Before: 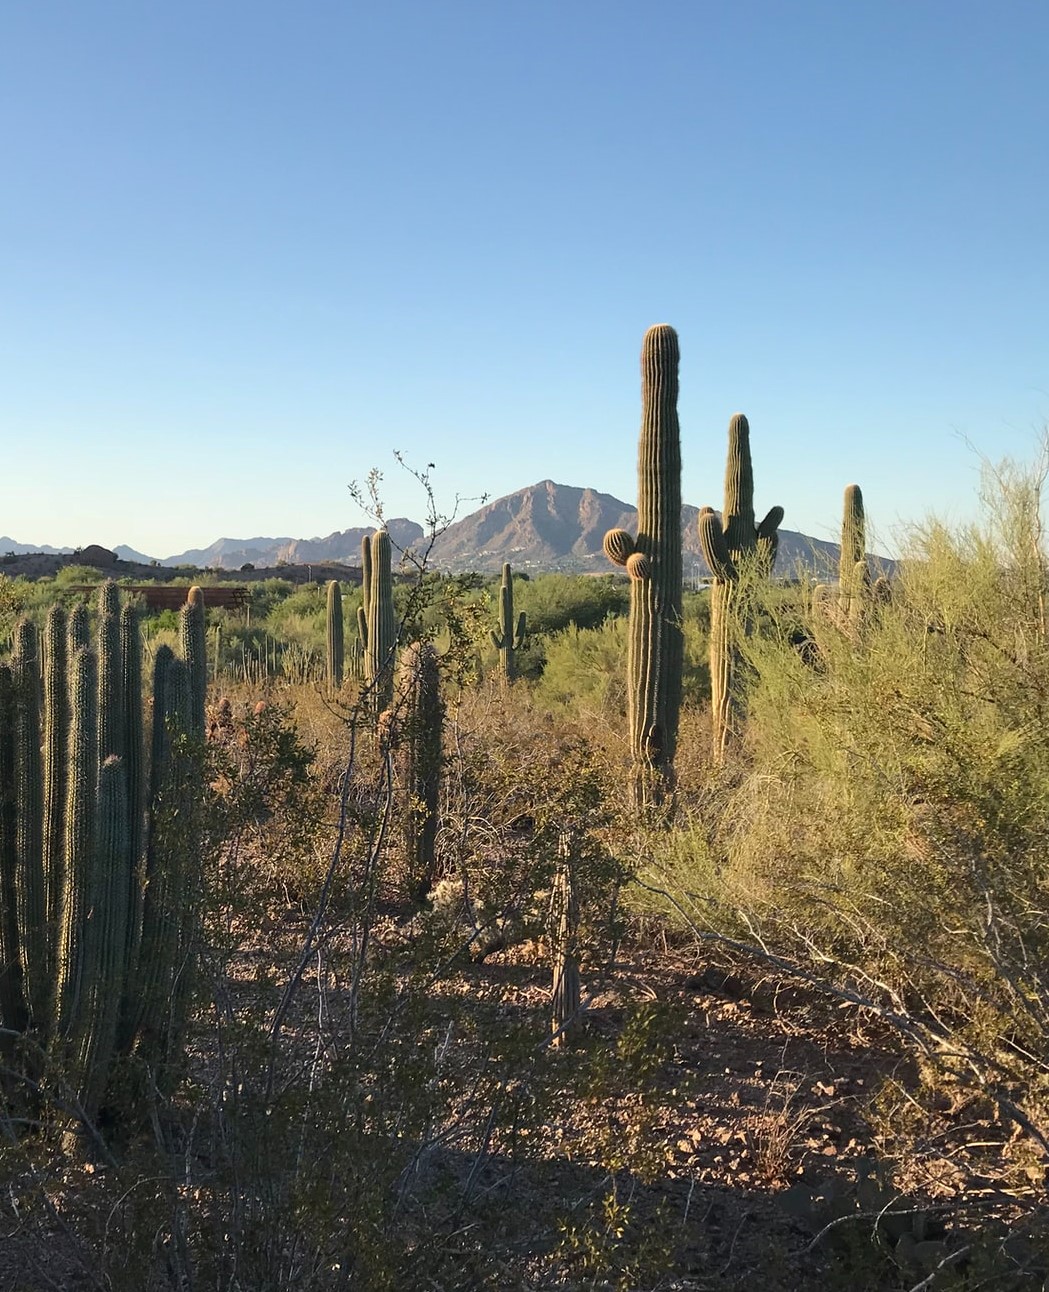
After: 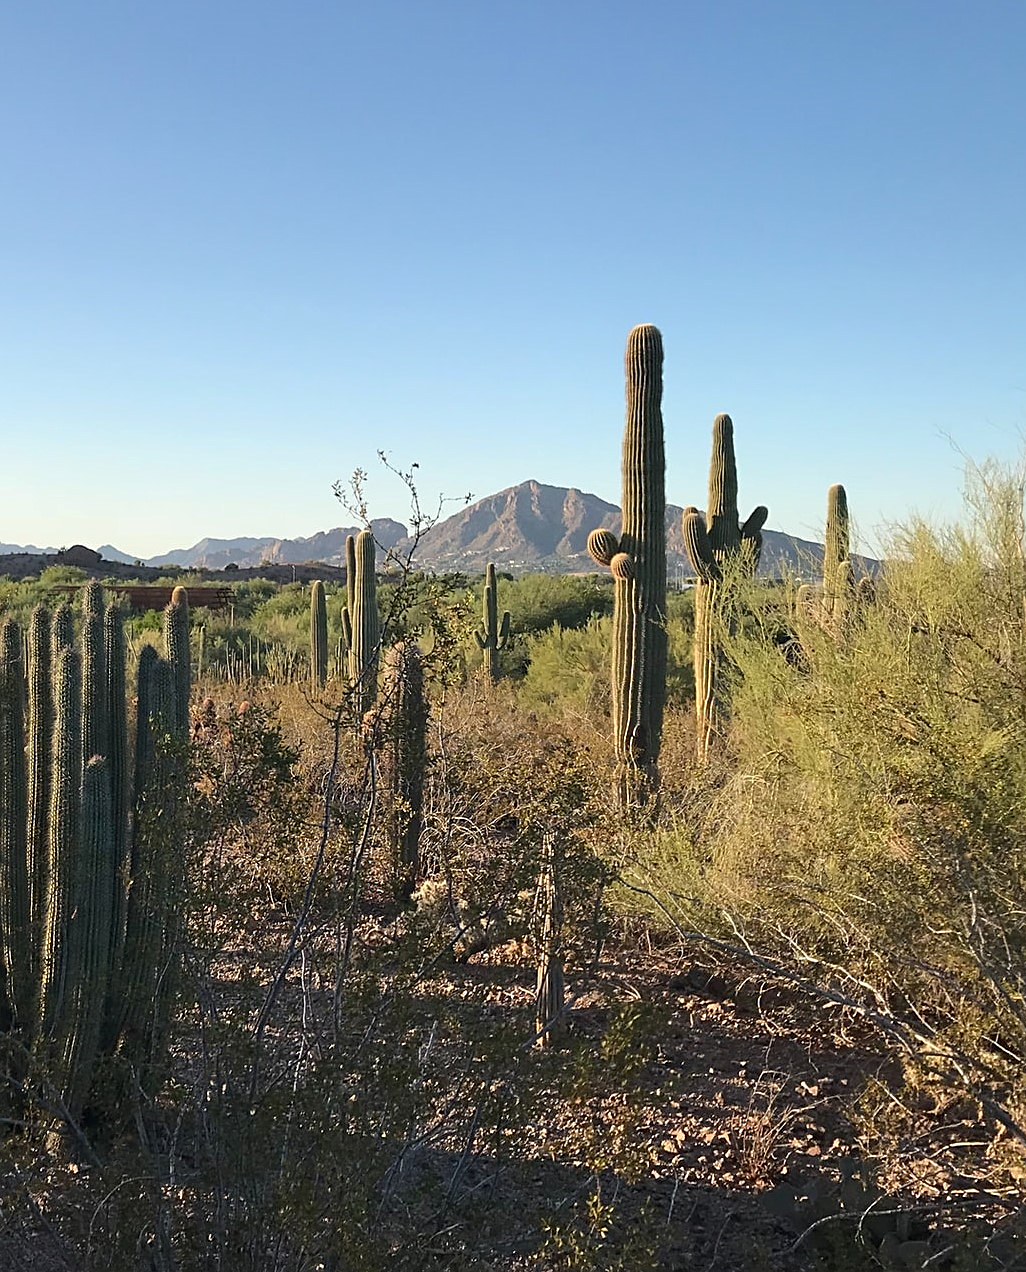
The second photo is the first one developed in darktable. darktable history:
crop and rotate: left 1.577%, right 0.613%, bottom 1.512%
sharpen: on, module defaults
